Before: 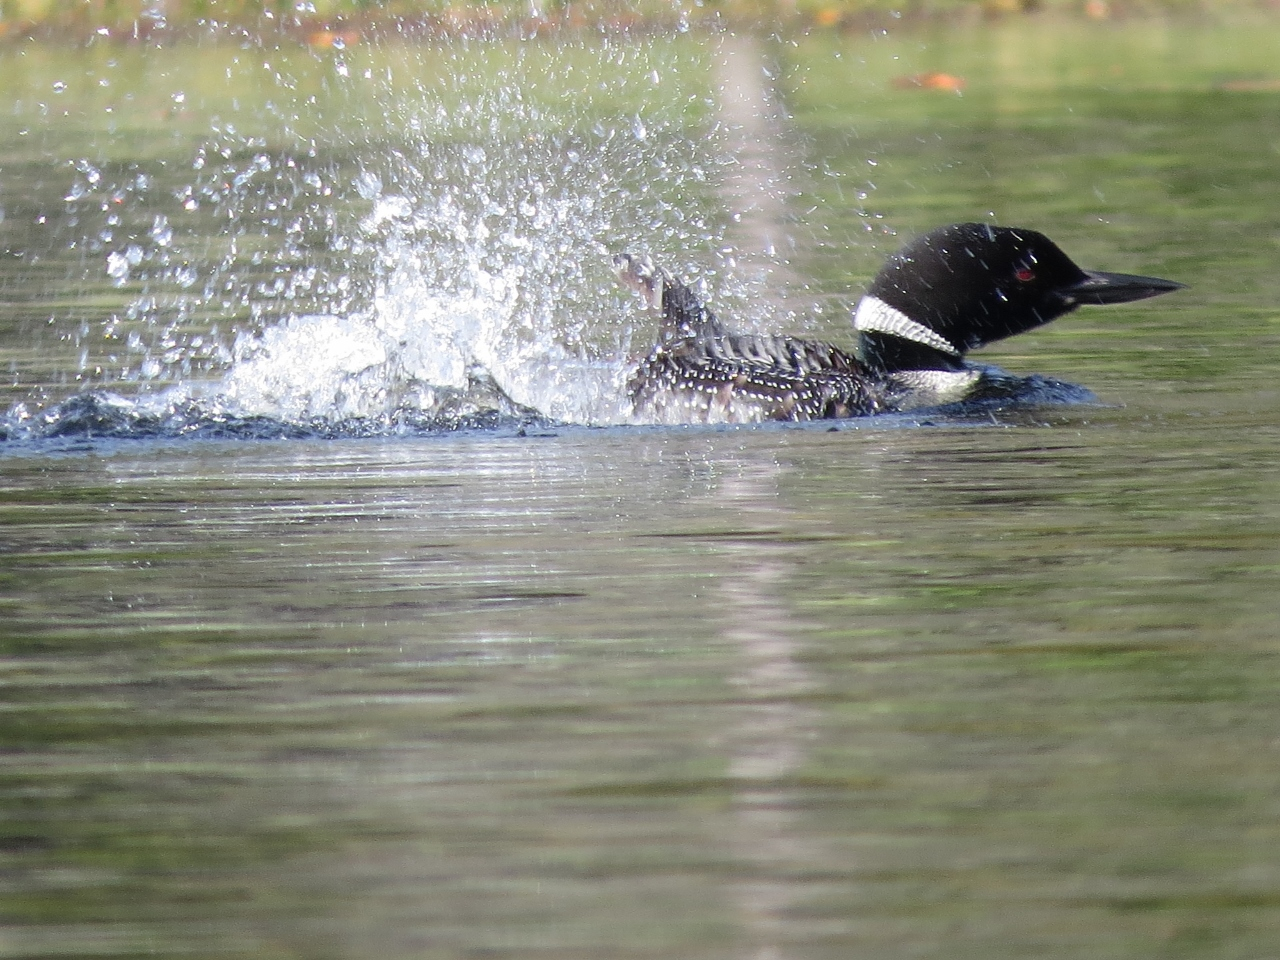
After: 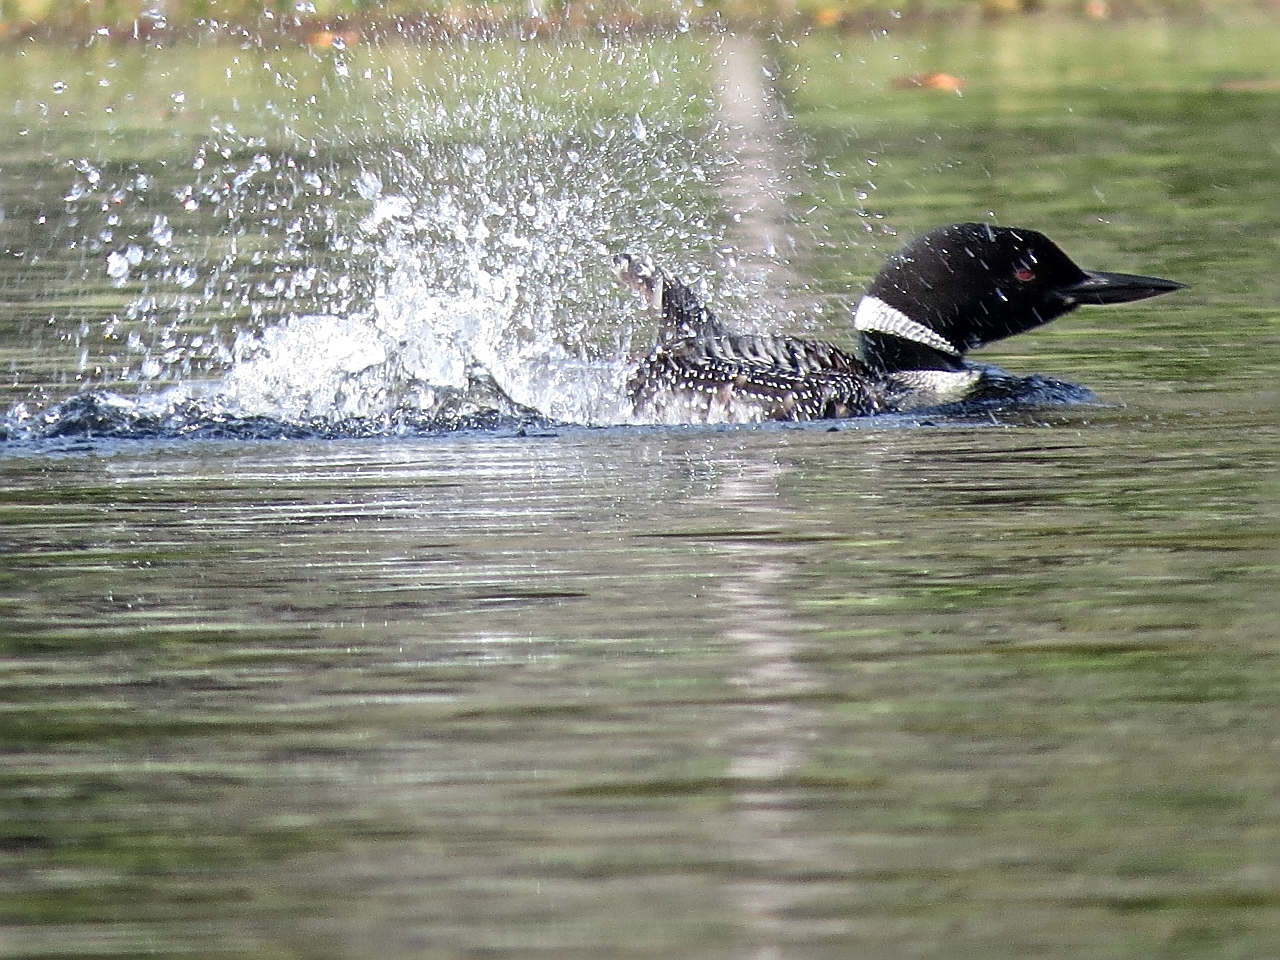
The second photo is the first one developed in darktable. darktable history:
local contrast: mode bilateral grid, contrast 20, coarseness 19, detail 163%, midtone range 0.2
sharpen: on, module defaults
